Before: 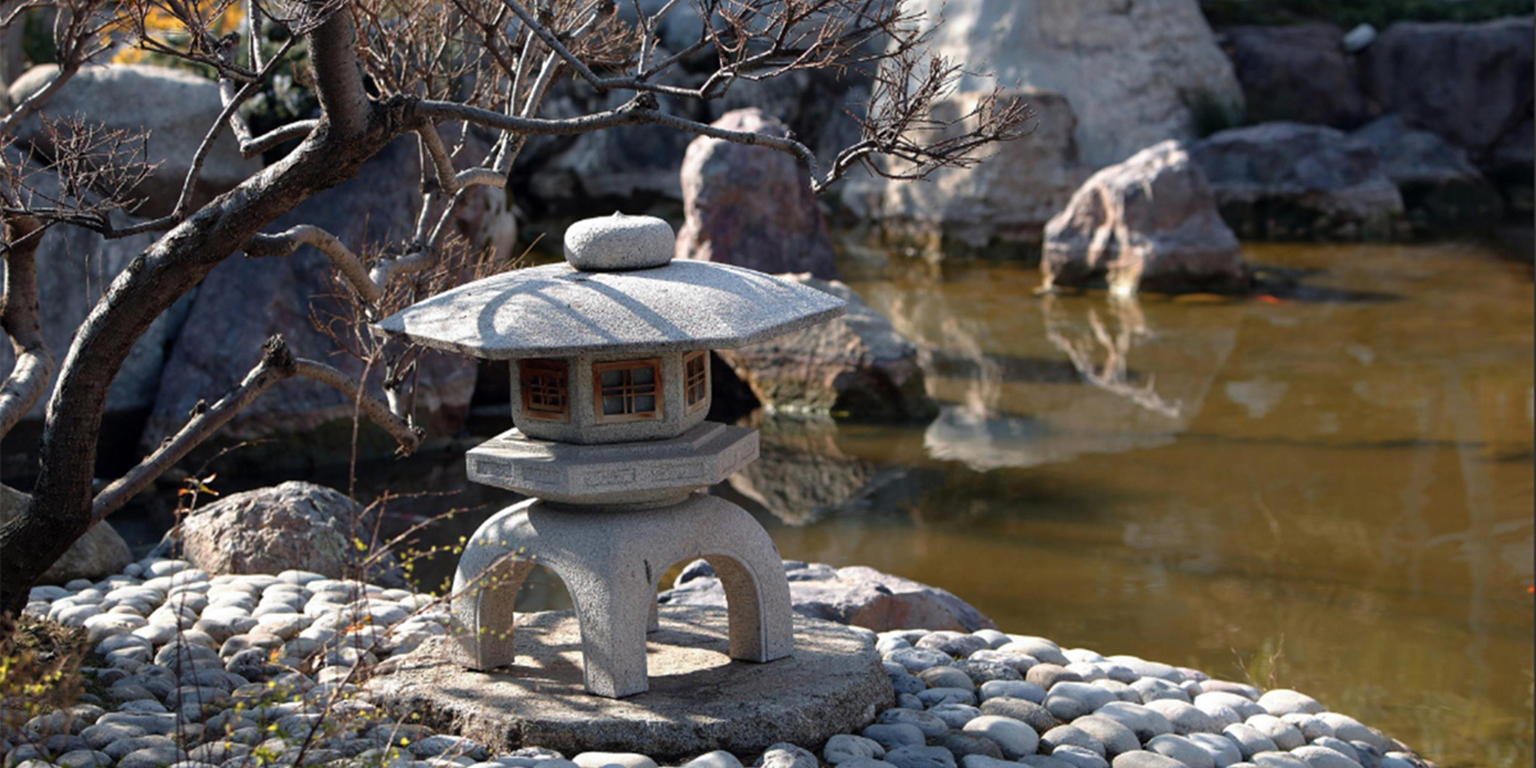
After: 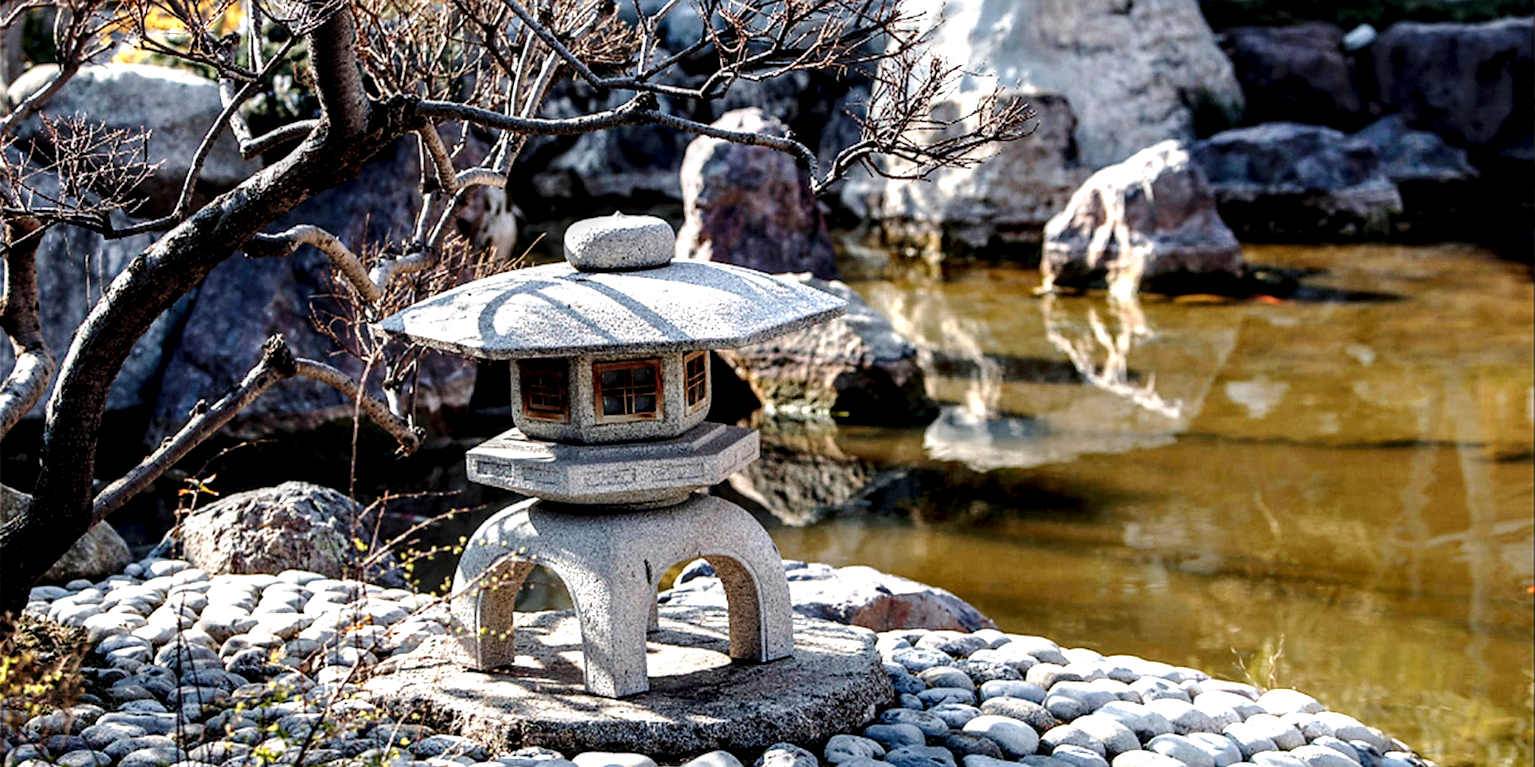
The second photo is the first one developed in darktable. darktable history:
local contrast: highlights 18%, detail 188%
sharpen: on, module defaults
base curve: curves: ch0 [(0, 0) (0.028, 0.03) (0.121, 0.232) (0.46, 0.748) (0.859, 0.968) (1, 1)], preserve colors none
